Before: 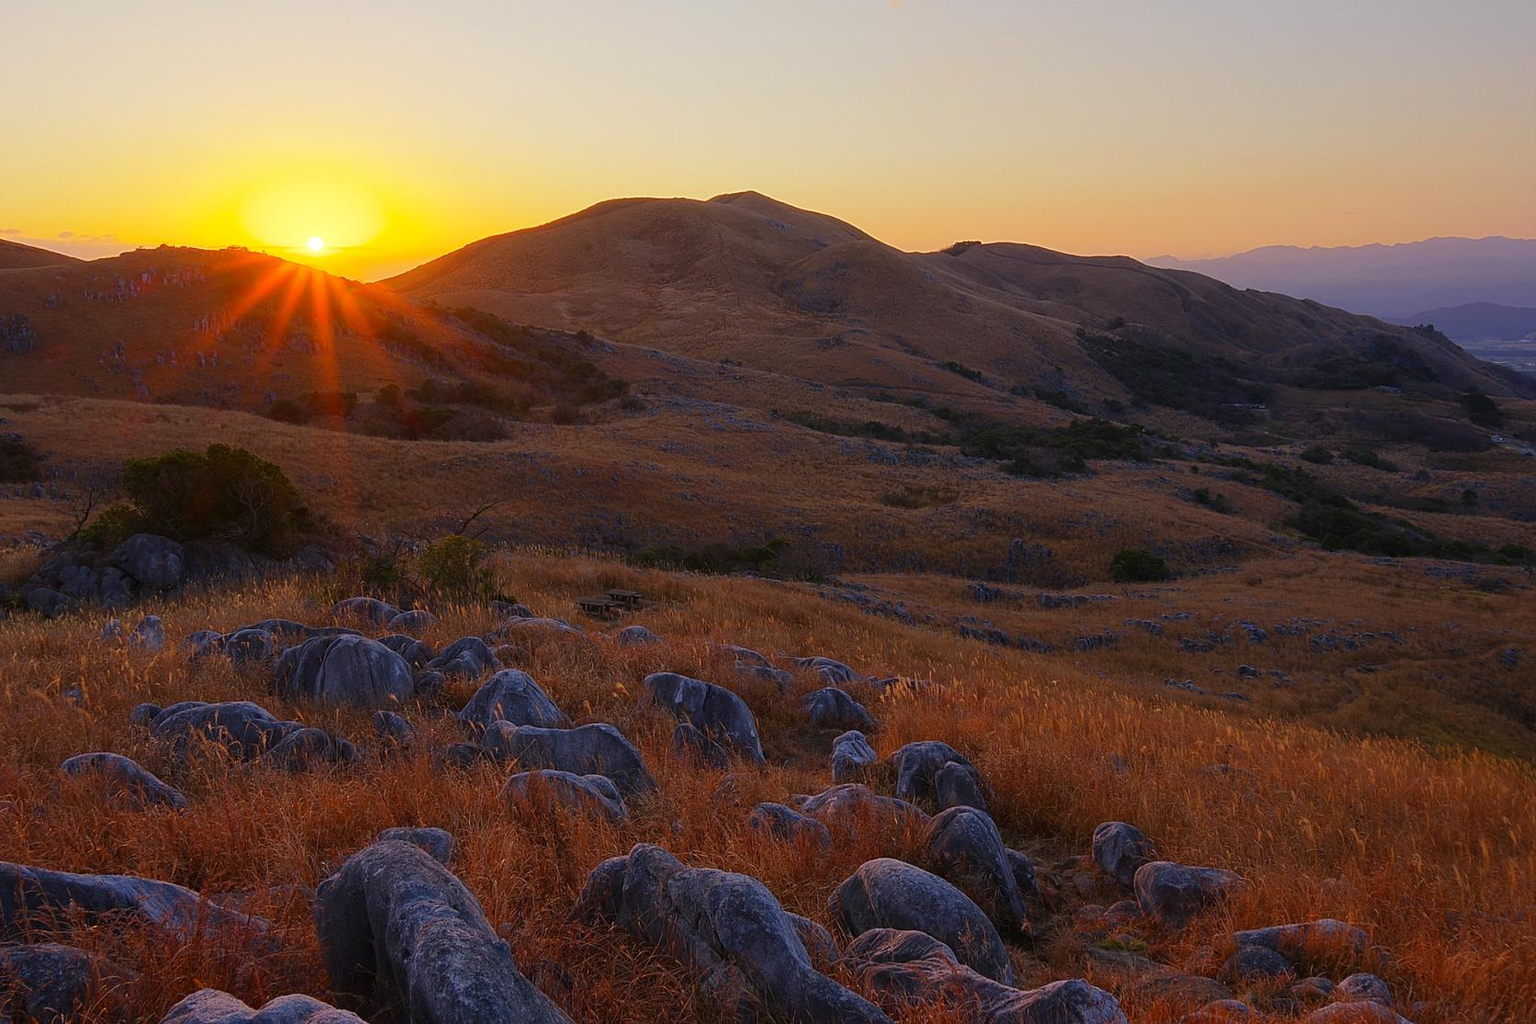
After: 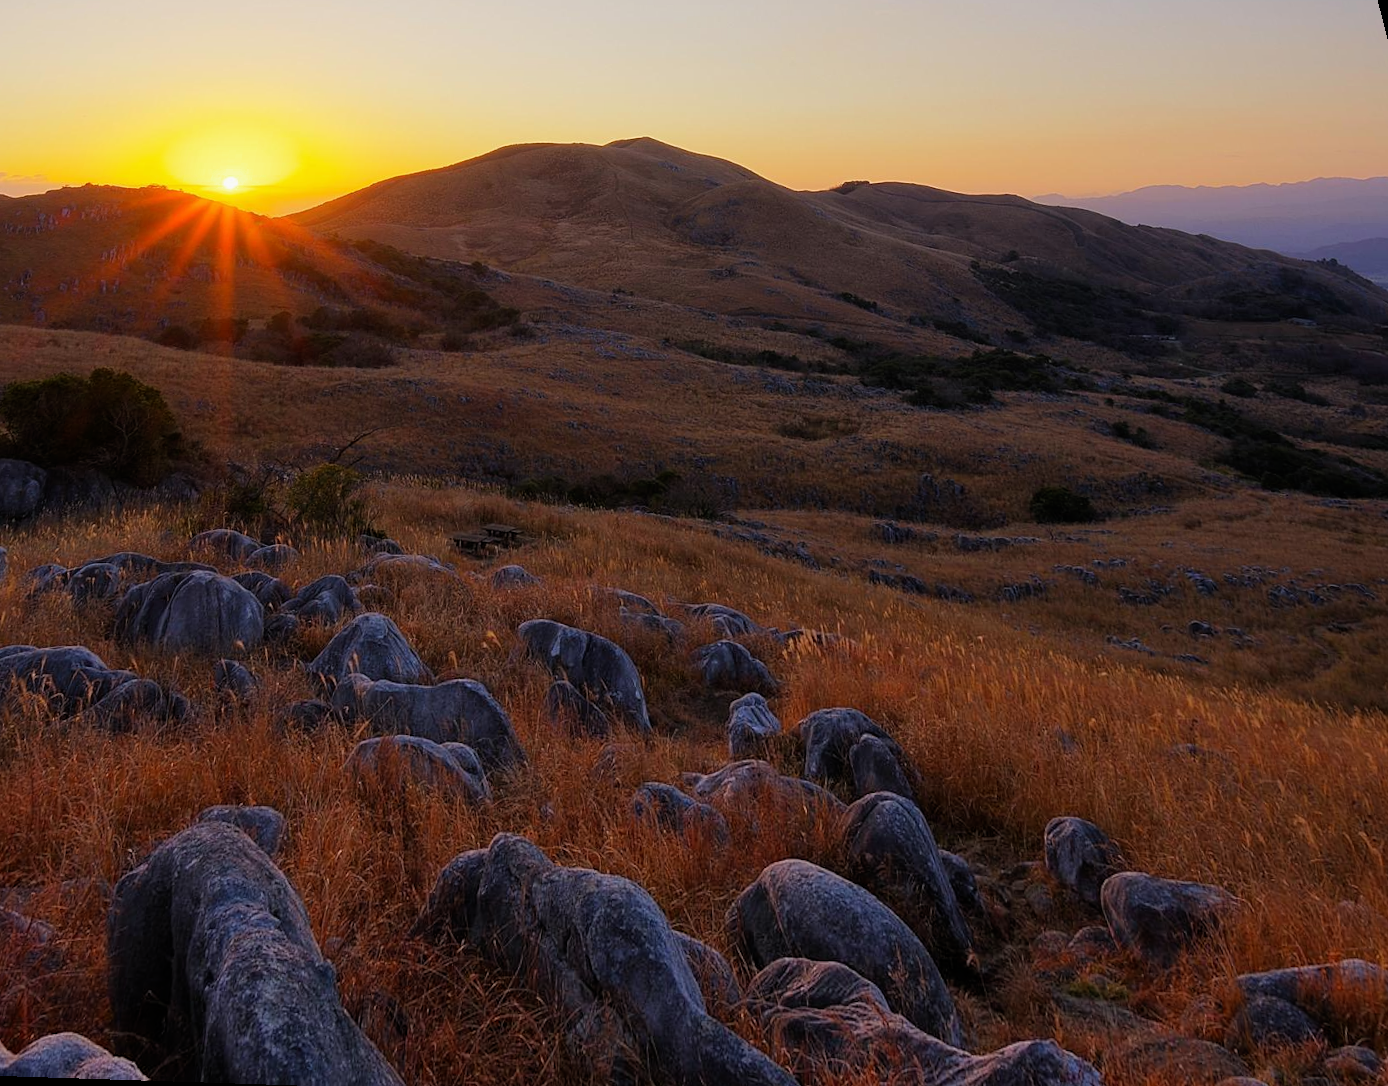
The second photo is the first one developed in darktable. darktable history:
filmic rgb: middle gray luminance 18.42%, black relative exposure -11.45 EV, white relative exposure 2.55 EV, threshold 6 EV, target black luminance 0%, hardness 8.41, latitude 99%, contrast 1.084, shadows ↔ highlights balance 0.505%, add noise in highlights 0, preserve chrominance max RGB, color science v3 (2019), use custom middle-gray values true, iterations of high-quality reconstruction 0, contrast in highlights soft, enable highlight reconstruction true
rotate and perspective: rotation 0.72°, lens shift (vertical) -0.352, lens shift (horizontal) -0.051, crop left 0.152, crop right 0.859, crop top 0.019, crop bottom 0.964
